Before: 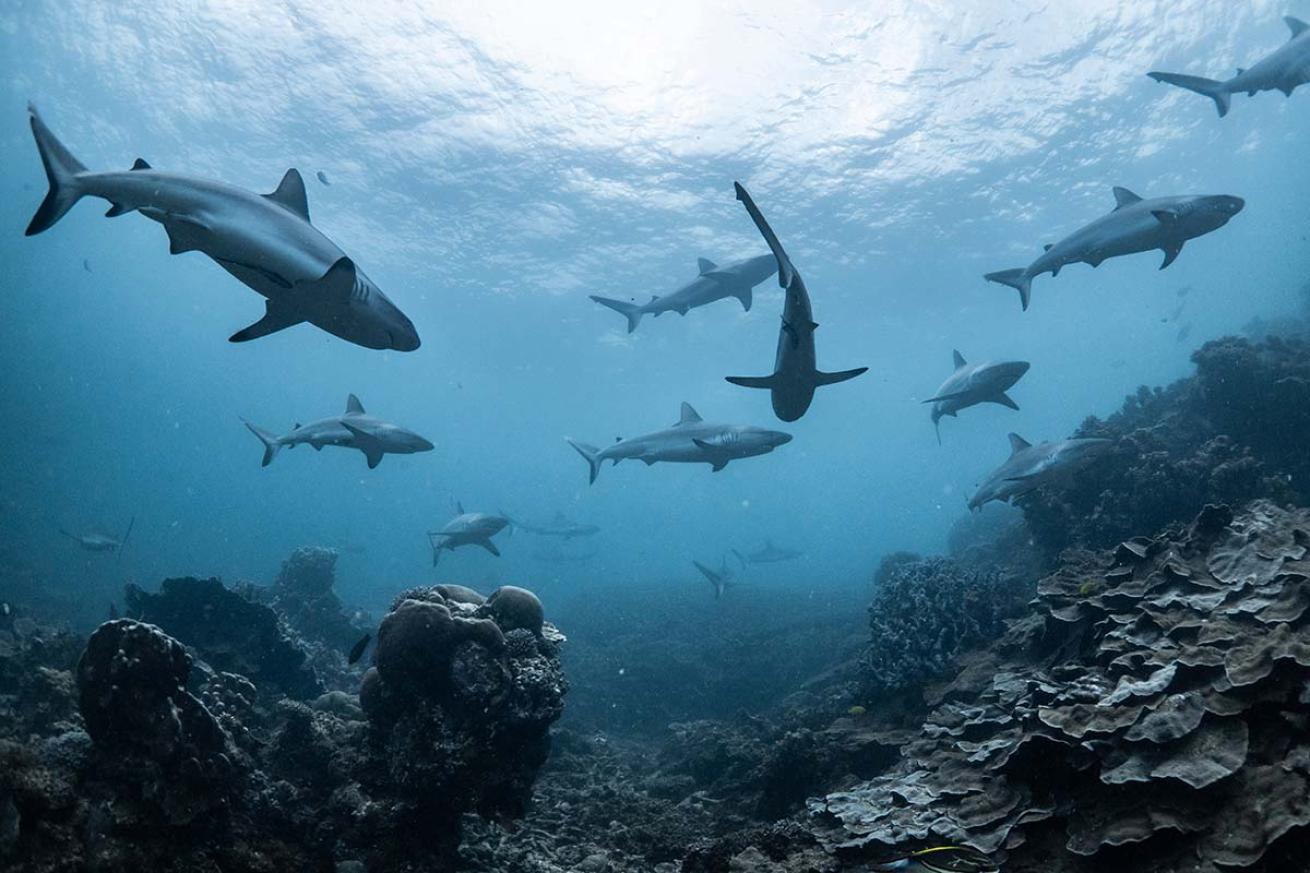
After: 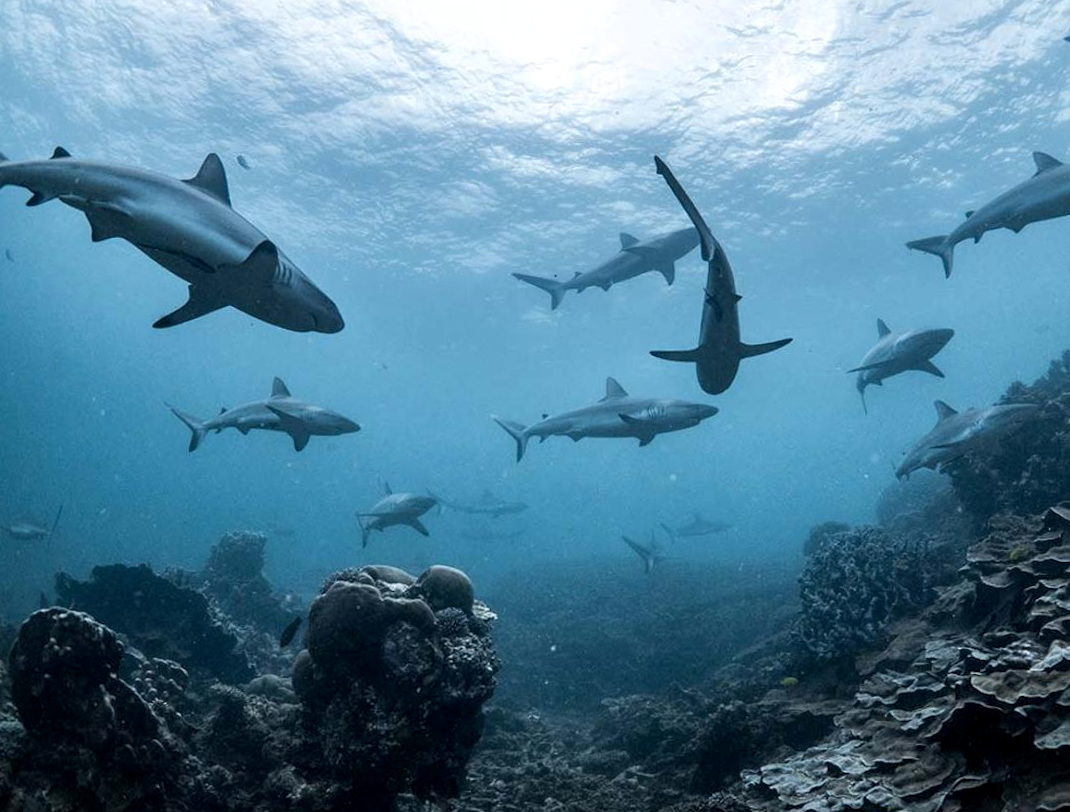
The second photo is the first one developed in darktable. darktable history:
local contrast: highlights 106%, shadows 103%, detail 131%, midtone range 0.2
crop and rotate: angle 1.36°, left 4.135%, top 1.171%, right 11.276%, bottom 2.524%
